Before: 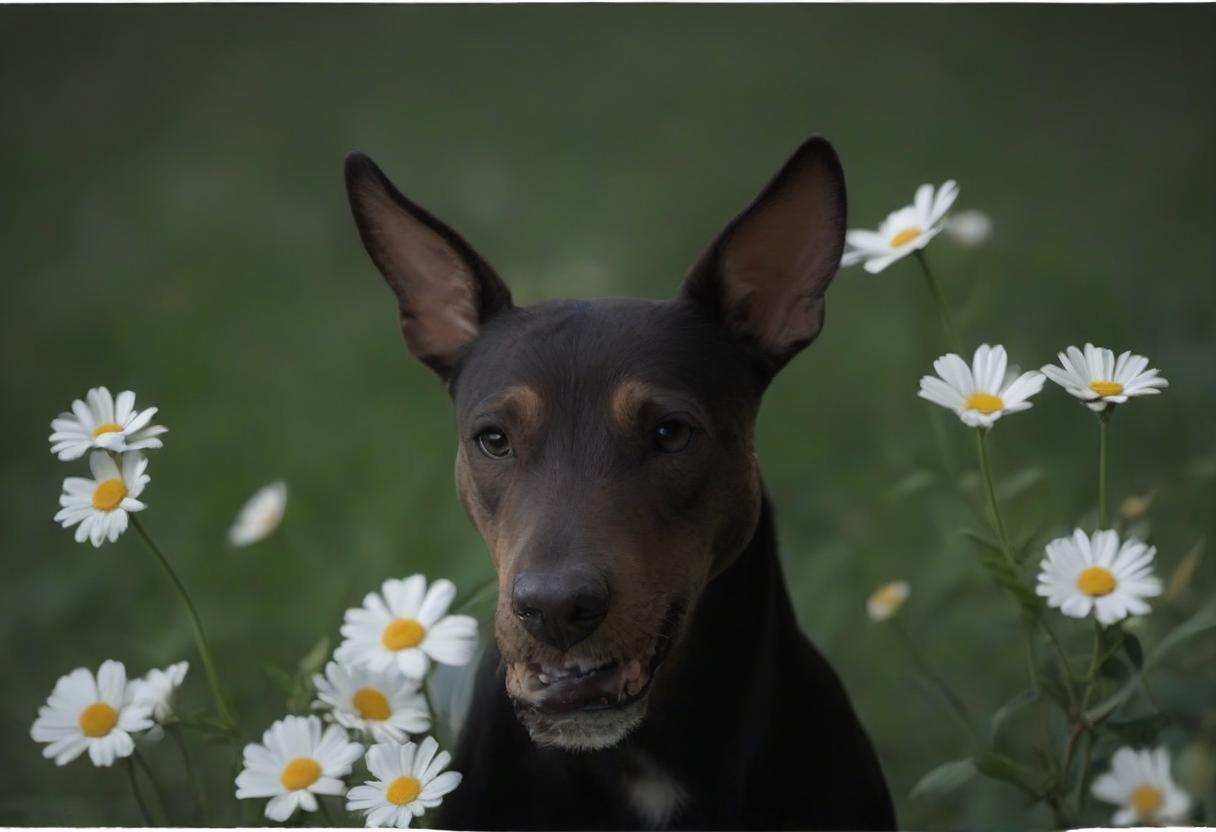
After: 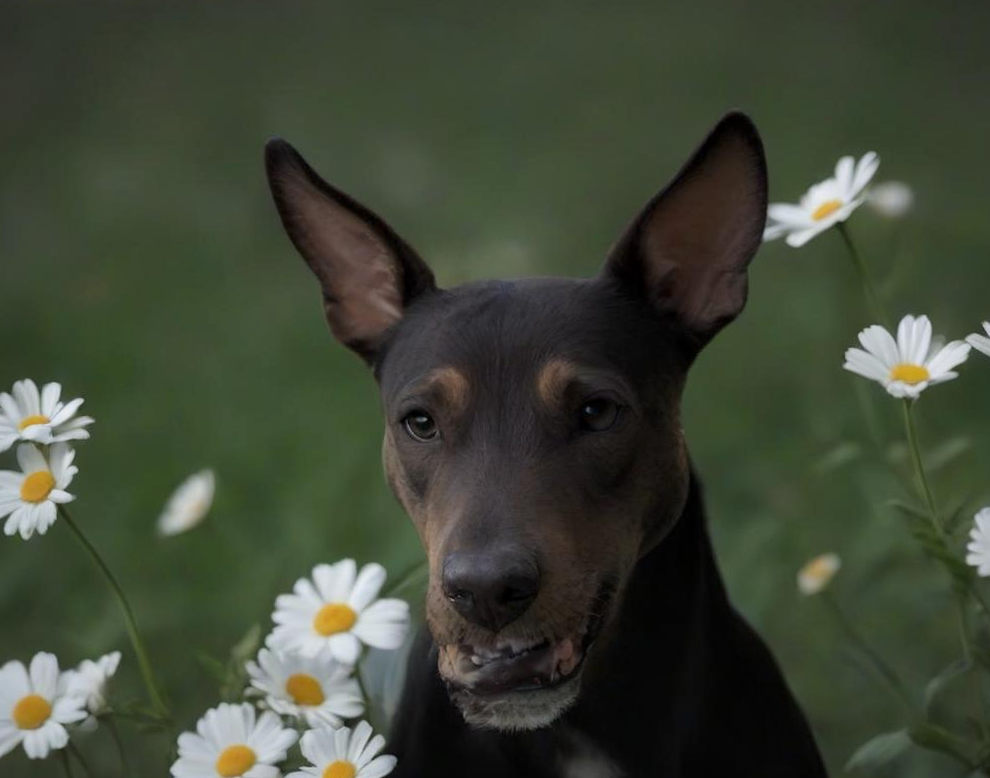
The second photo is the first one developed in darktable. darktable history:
crop and rotate: angle 1.4°, left 4.542%, top 0.724%, right 11.167%, bottom 2.431%
local contrast: mode bilateral grid, contrast 21, coarseness 49, detail 119%, midtone range 0.2
